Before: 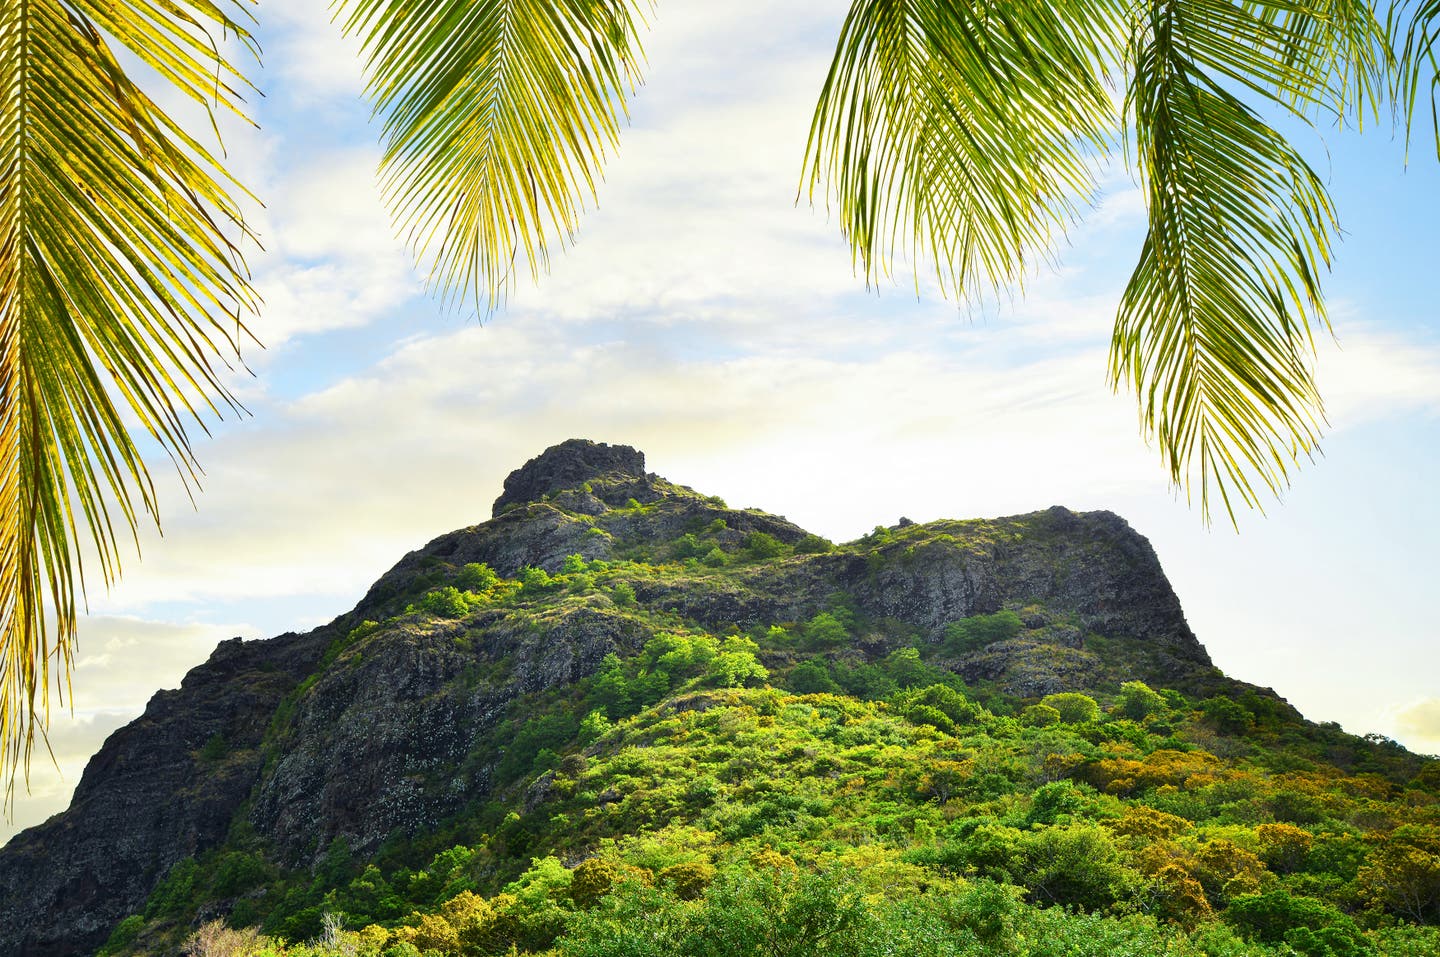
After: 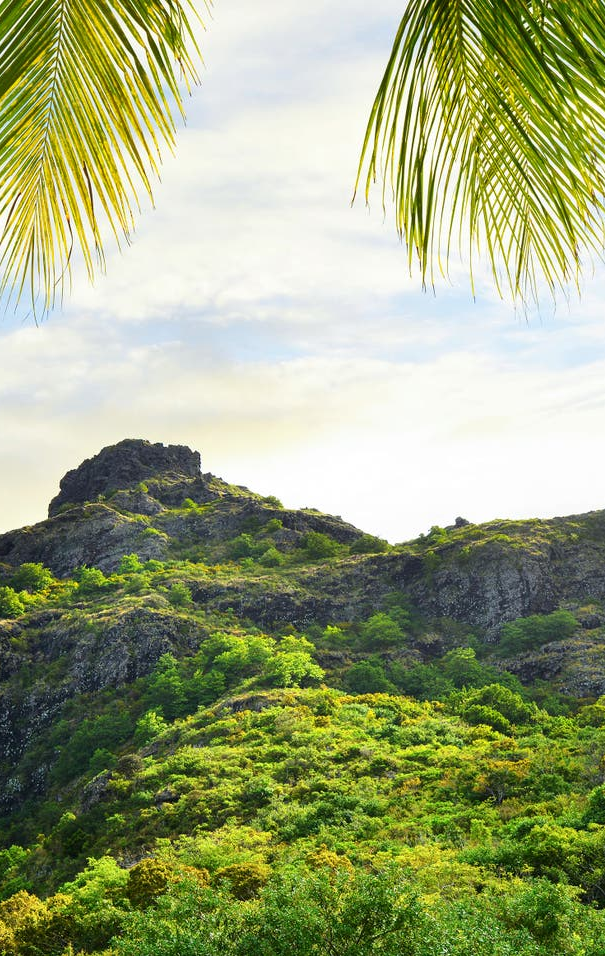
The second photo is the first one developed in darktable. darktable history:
crop: left 30.876%, right 27.052%
